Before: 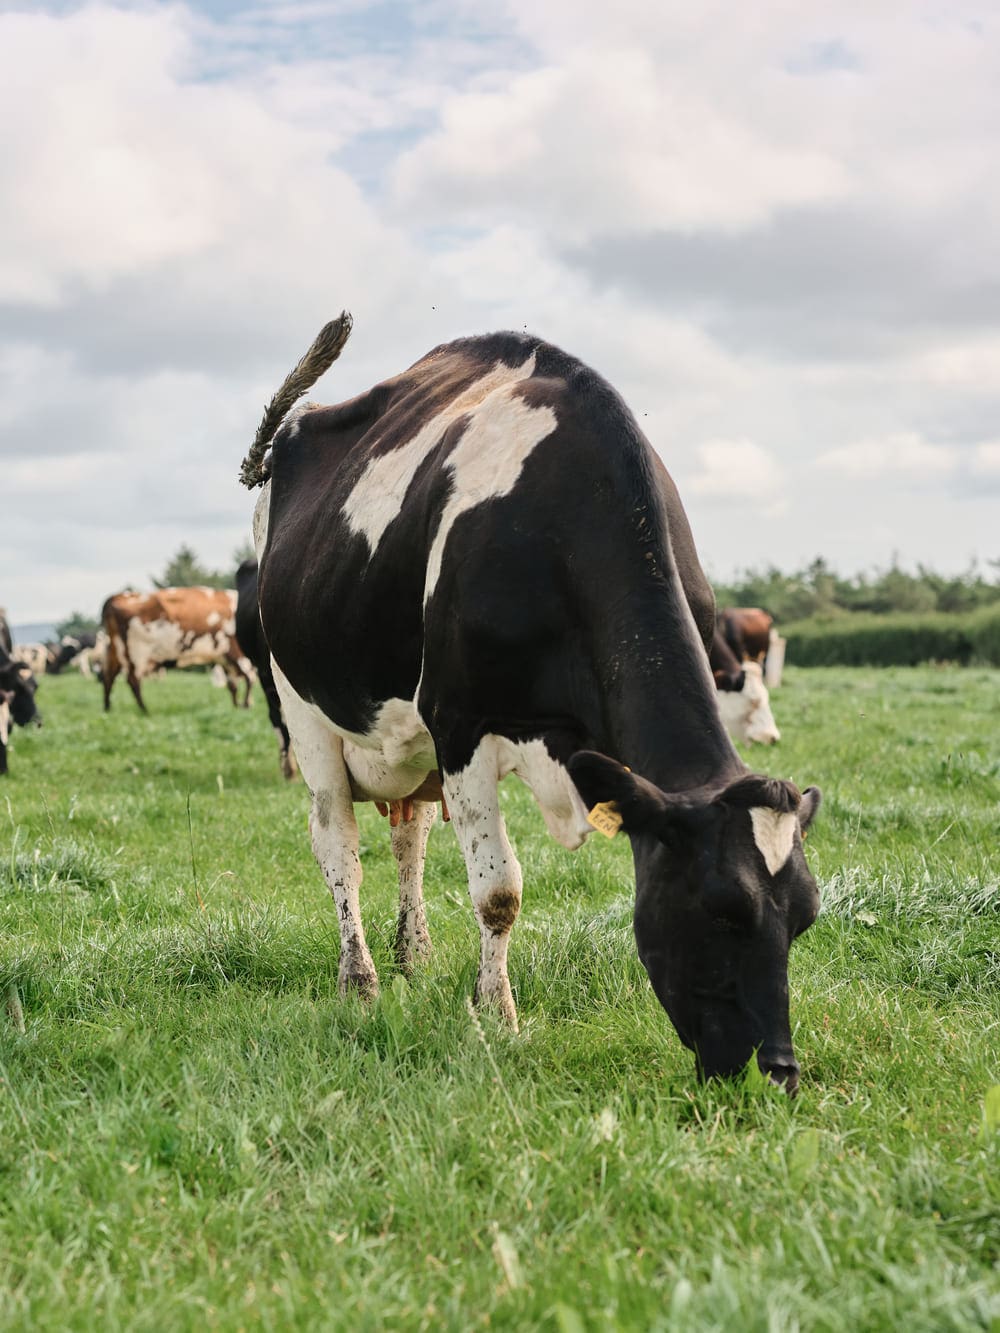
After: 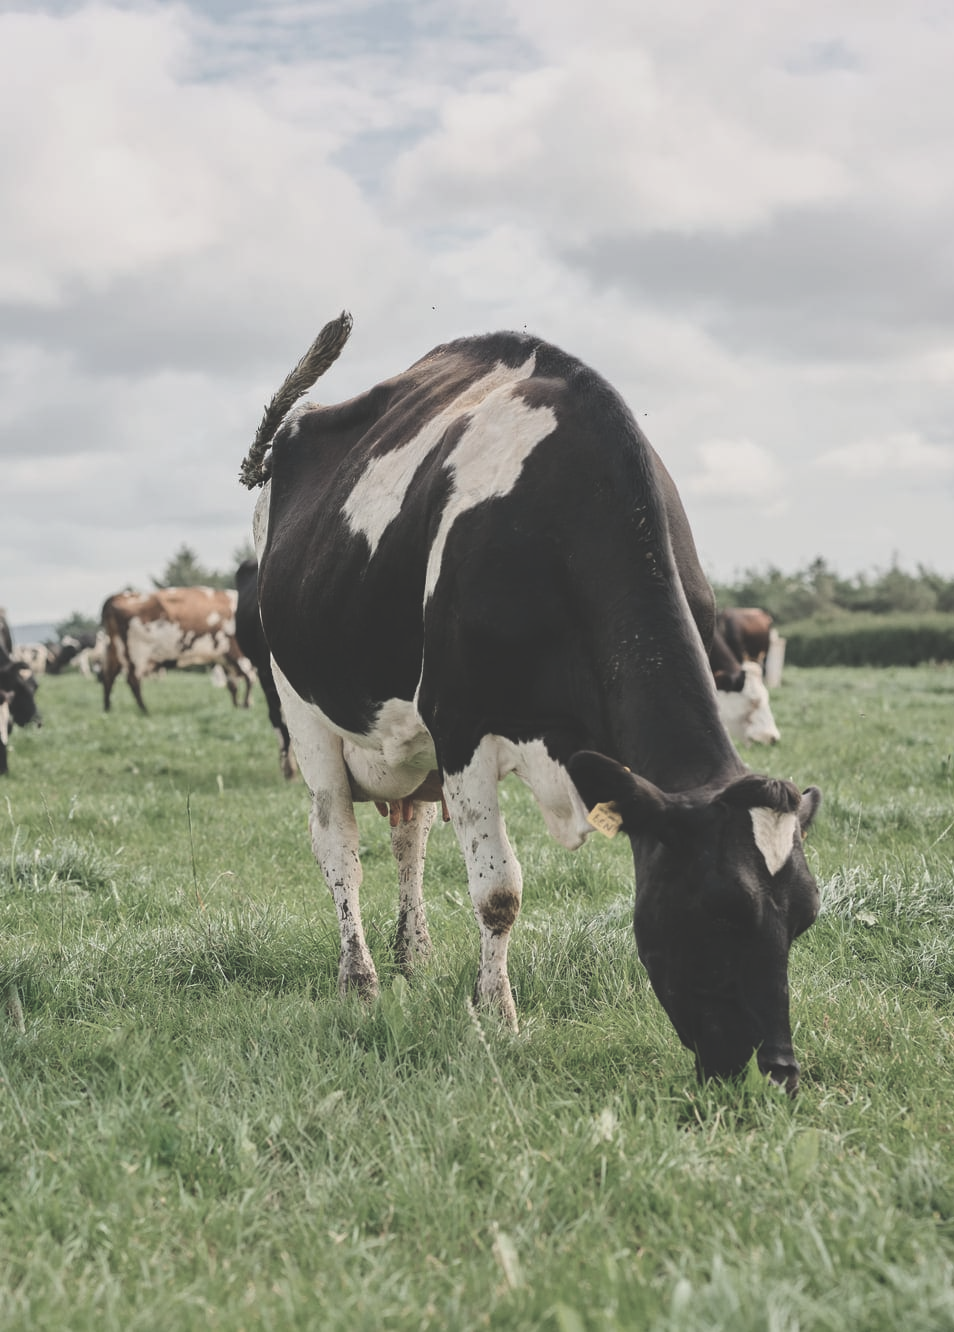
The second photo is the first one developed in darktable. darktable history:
exposure: black level correction -0.026, exposure -0.121 EV, compensate highlight preservation false
crop: right 4.532%, bottom 0.029%
contrast brightness saturation: contrast -0.043, saturation -0.408
